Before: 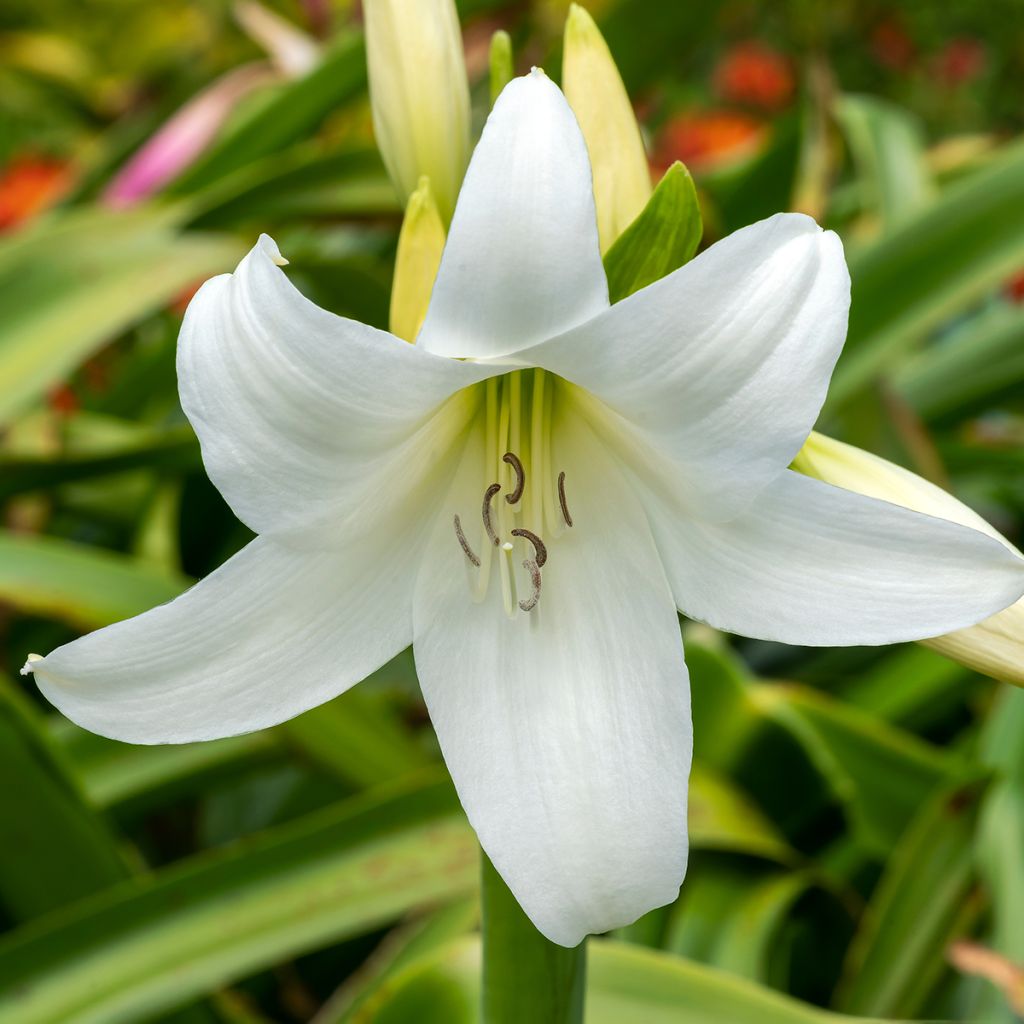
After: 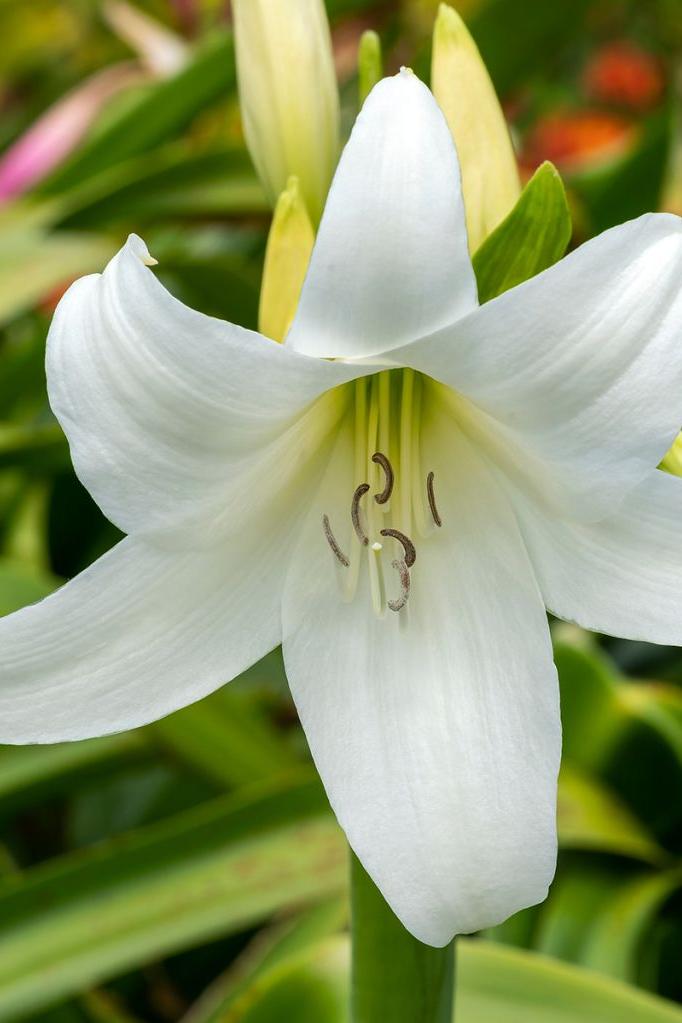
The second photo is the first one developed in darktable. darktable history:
crop and rotate: left 12.834%, right 20.538%
